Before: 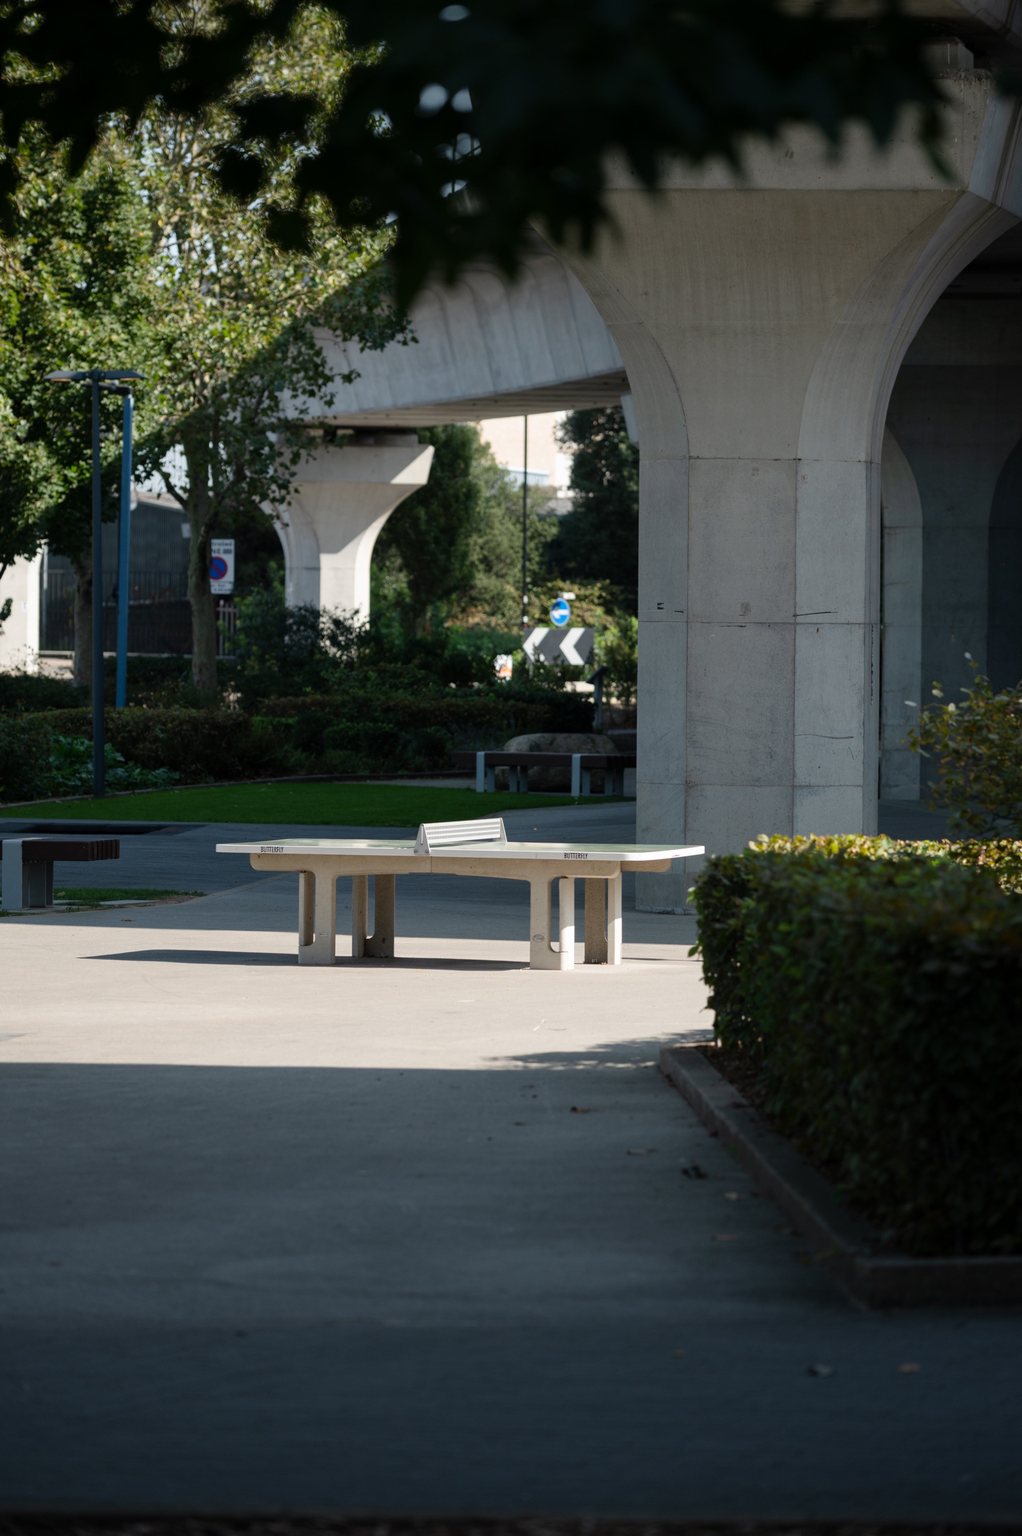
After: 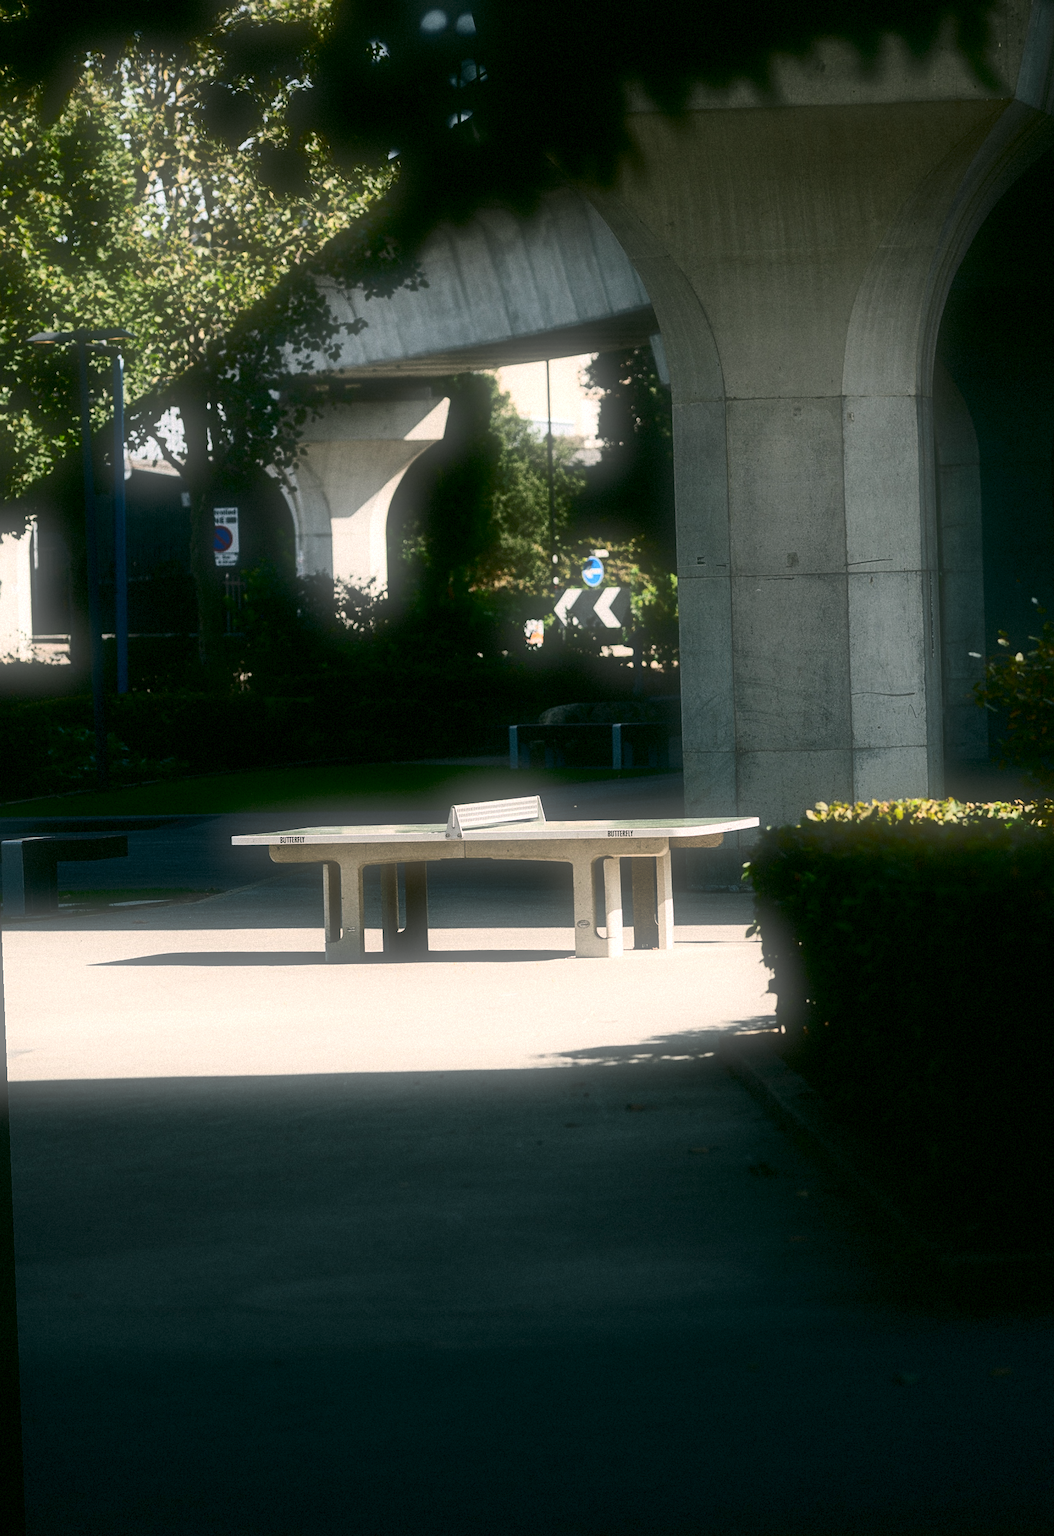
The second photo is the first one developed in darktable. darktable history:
rotate and perspective: rotation -2.29°, automatic cropping off
soften: size 60.24%, saturation 65.46%, brightness 0.506 EV, mix 25.7%
sharpen: on, module defaults
grain: mid-tones bias 0%
tone equalizer: -8 EV -0.417 EV, -7 EV -0.389 EV, -6 EV -0.333 EV, -5 EV -0.222 EV, -3 EV 0.222 EV, -2 EV 0.333 EV, -1 EV 0.389 EV, +0 EV 0.417 EV, edges refinement/feathering 500, mask exposure compensation -1.57 EV, preserve details no
color correction: highlights a* 4.02, highlights b* 4.98, shadows a* -7.55, shadows b* 4.98
contrast brightness saturation: contrast 0.32, brightness -0.08, saturation 0.17
crop: left 3.305%, top 6.436%, right 6.389%, bottom 3.258%
